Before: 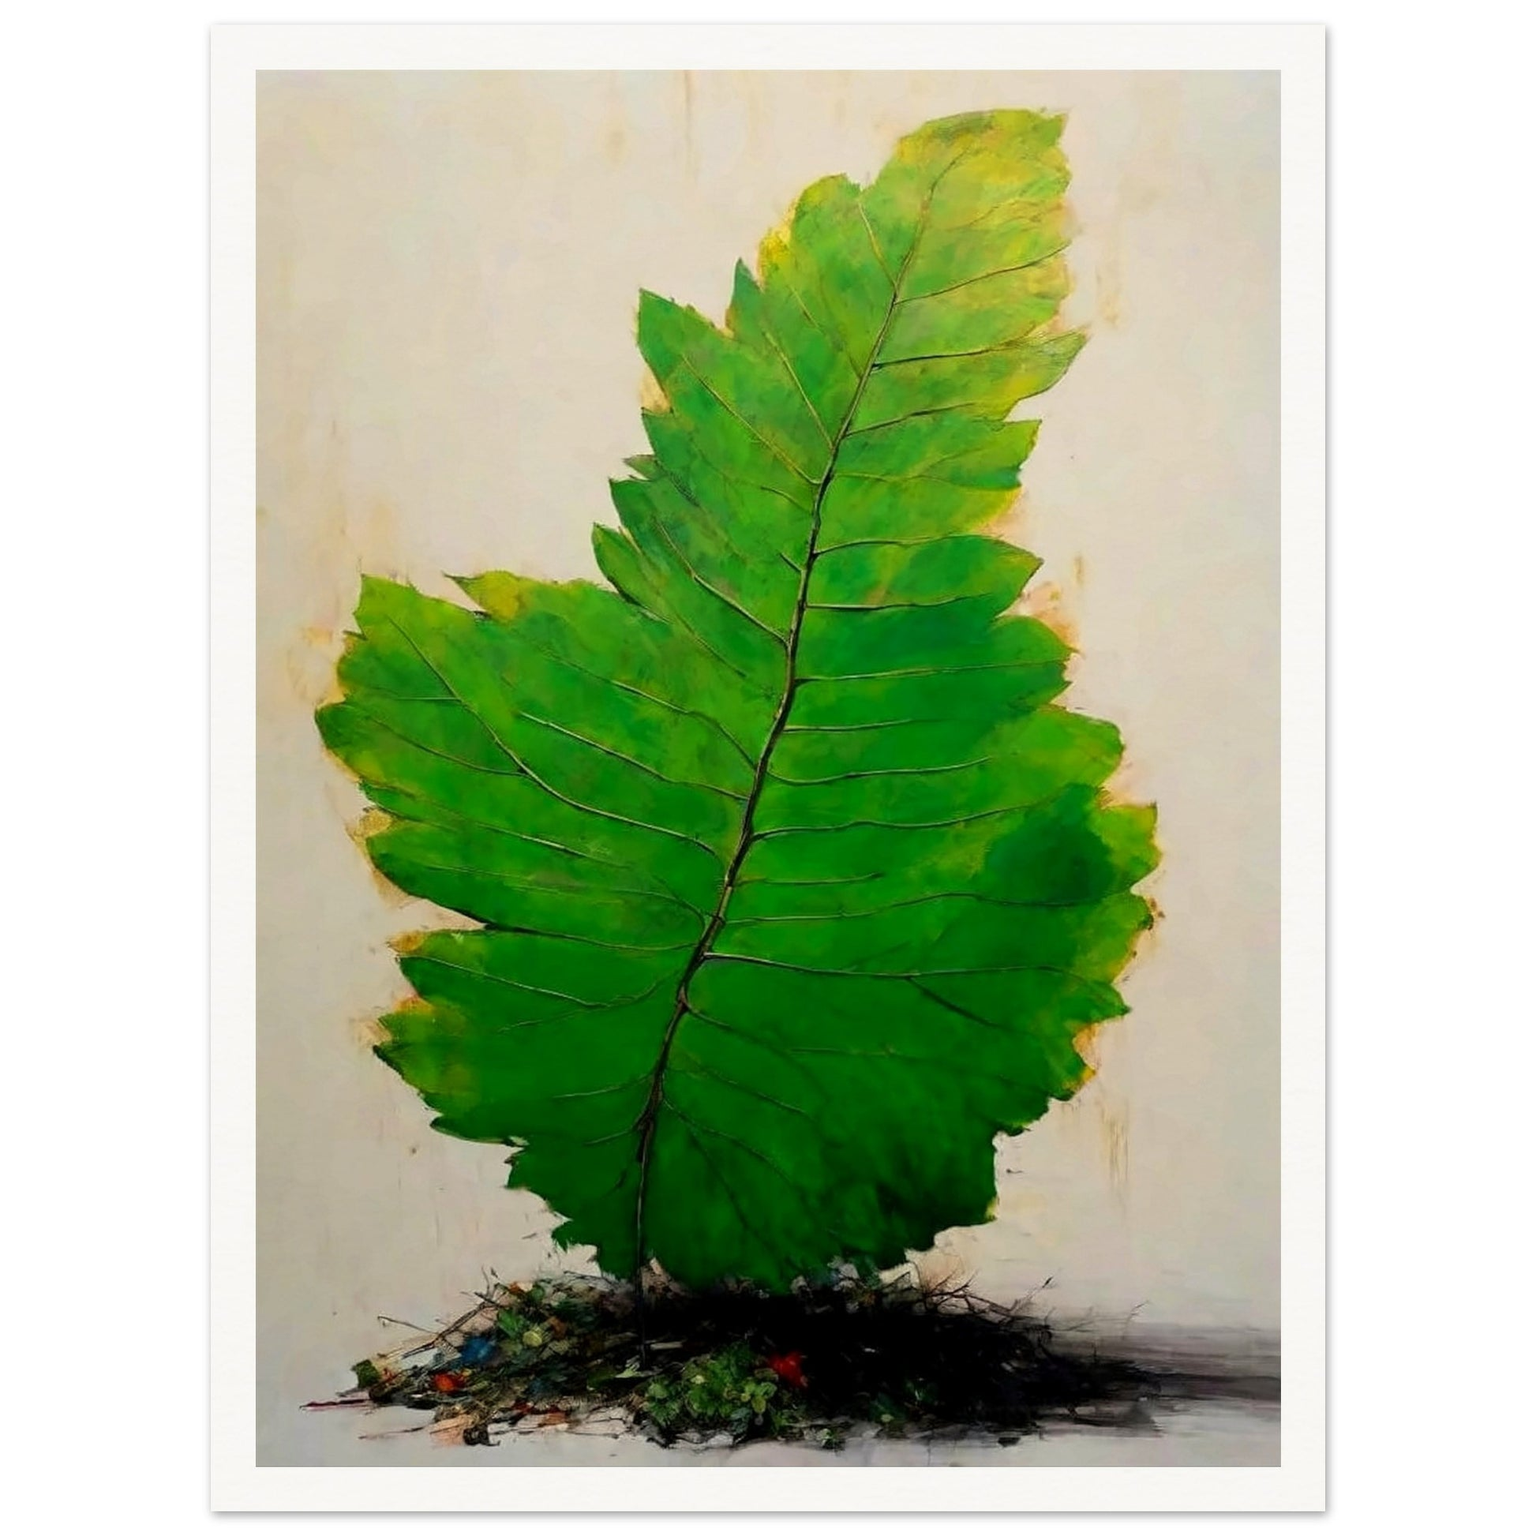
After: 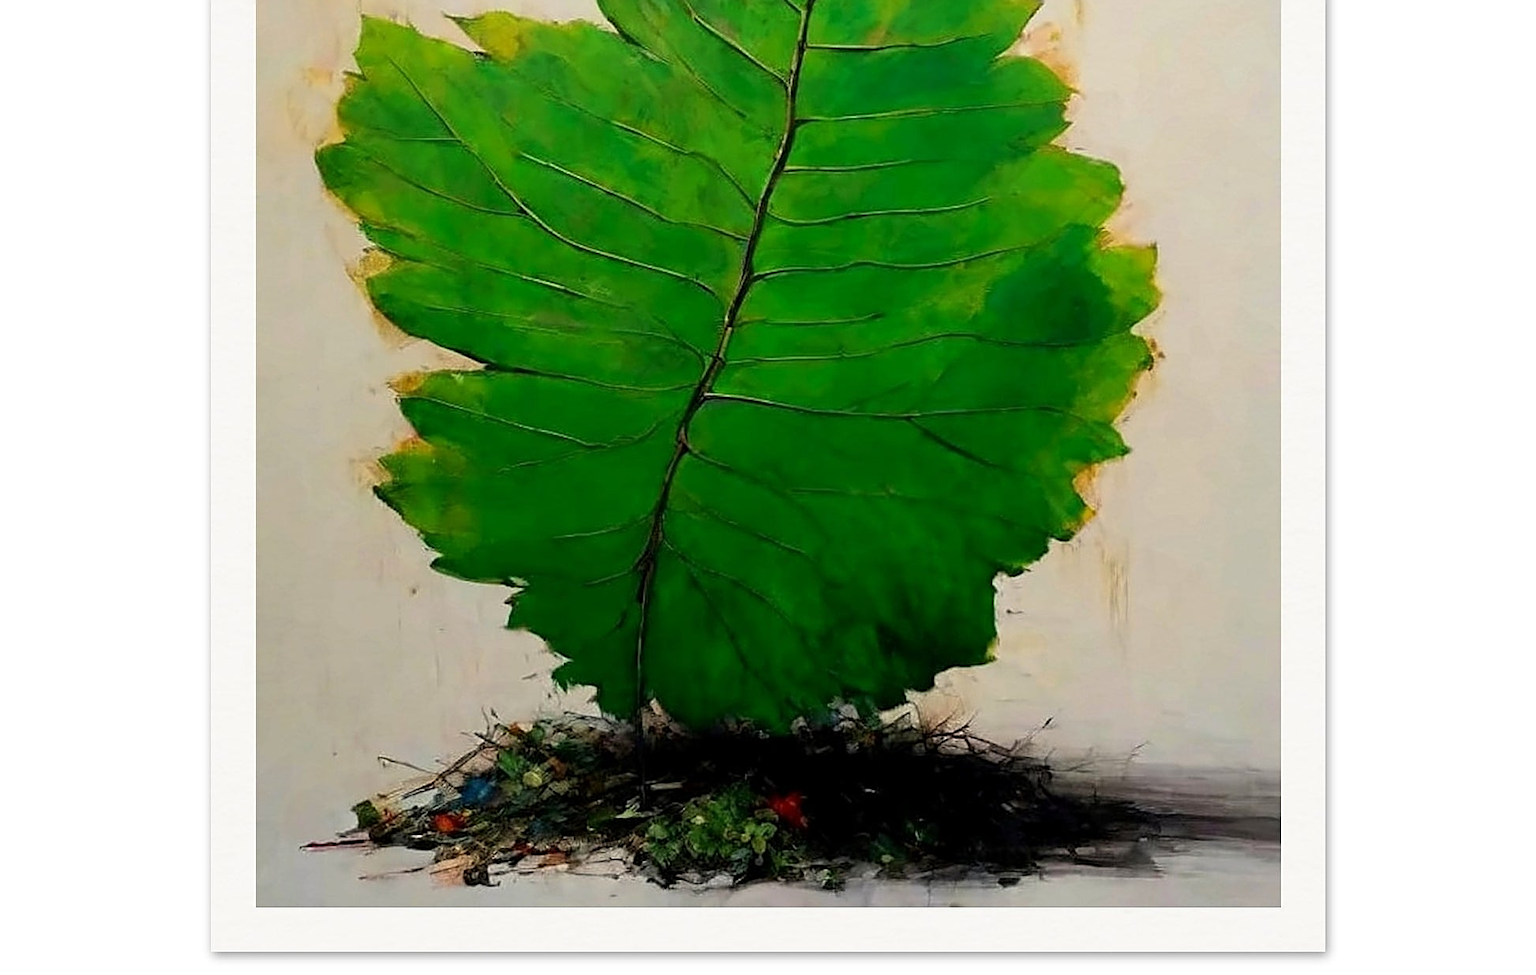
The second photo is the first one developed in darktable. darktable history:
sharpen: on, module defaults
crop and rotate: top 36.435%
